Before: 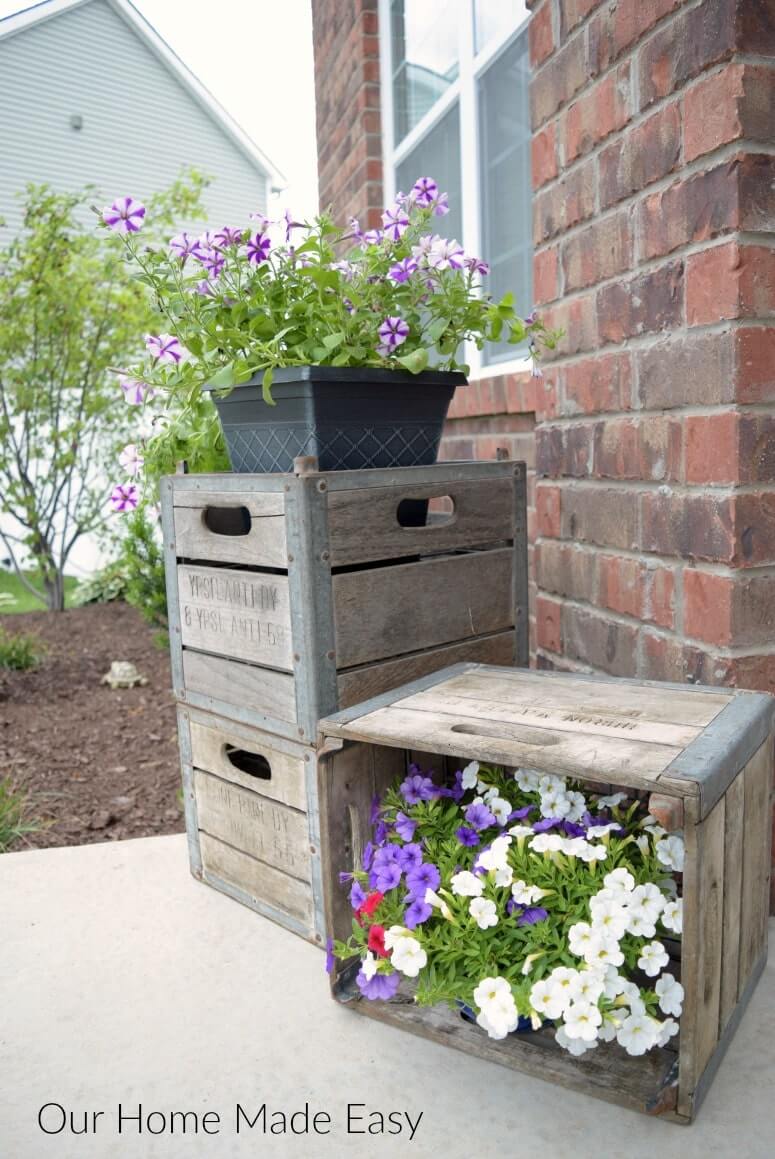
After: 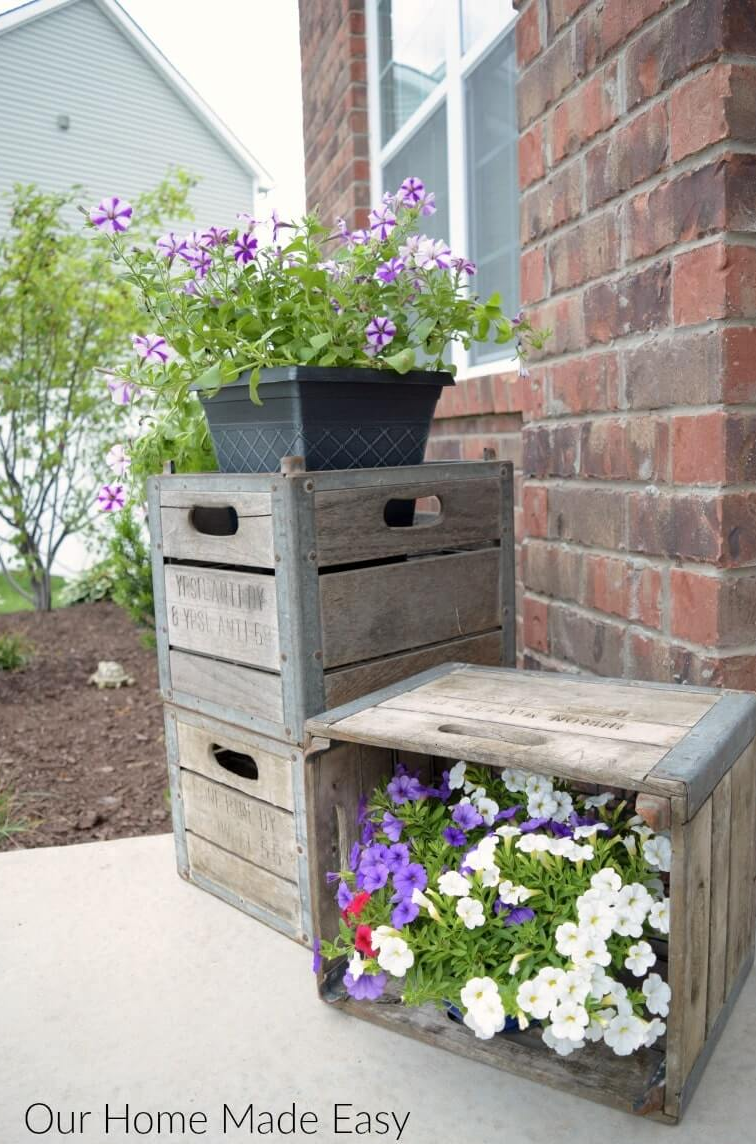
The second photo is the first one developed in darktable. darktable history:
white balance: emerald 1
crop and rotate: left 1.774%, right 0.633%, bottom 1.28%
